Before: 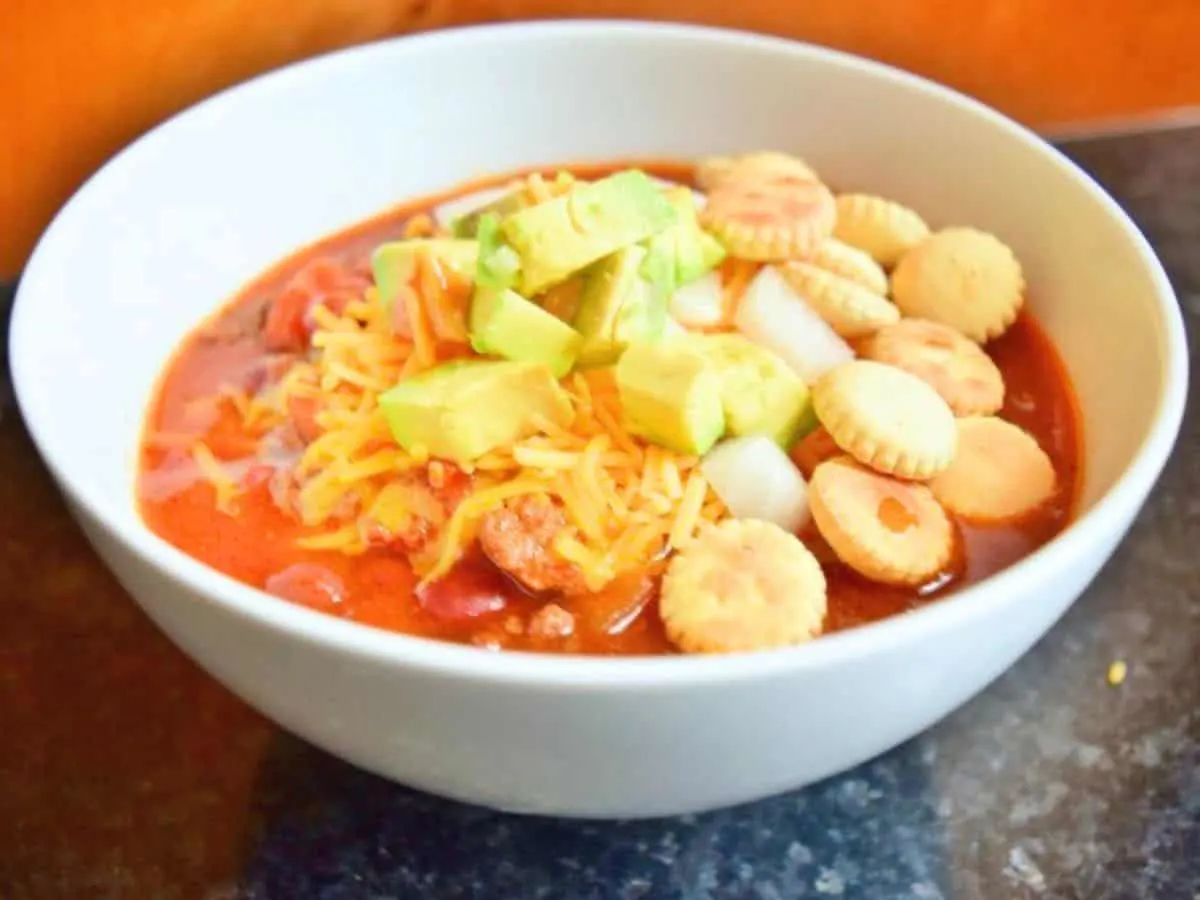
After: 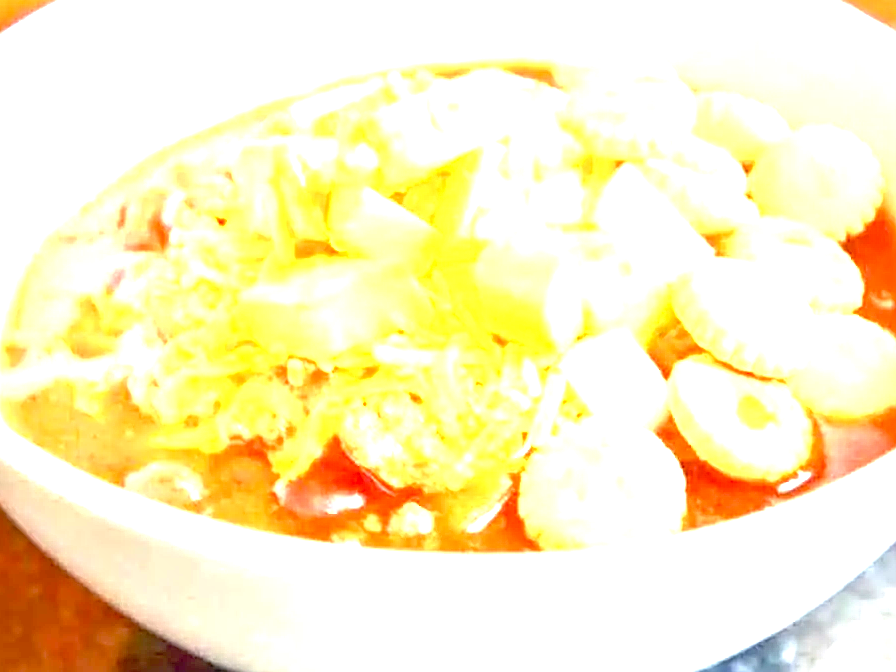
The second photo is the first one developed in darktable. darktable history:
exposure: black level correction 0.005, exposure 2.084 EV, compensate highlight preservation false
crop and rotate: left 11.831%, top 11.346%, right 13.429%, bottom 13.899%
local contrast: detail 130%
sharpen: on, module defaults
